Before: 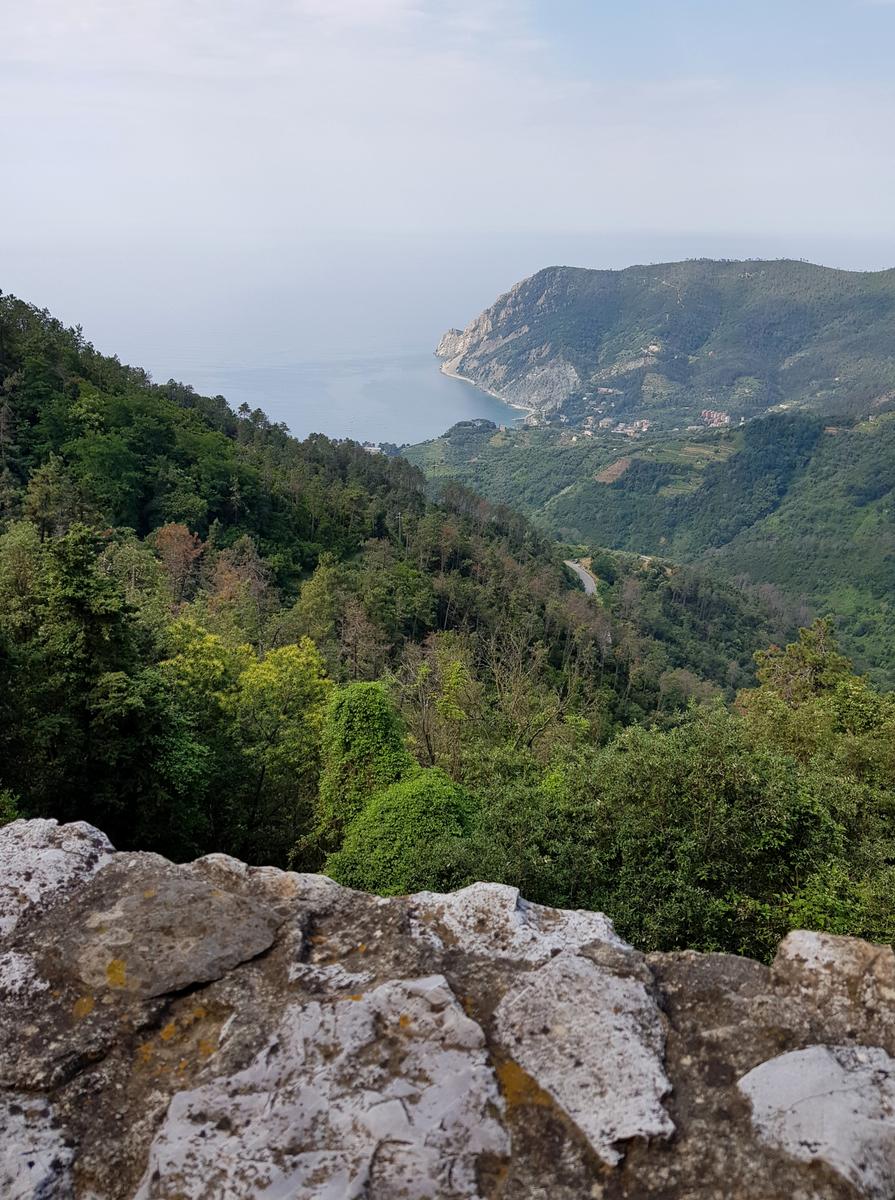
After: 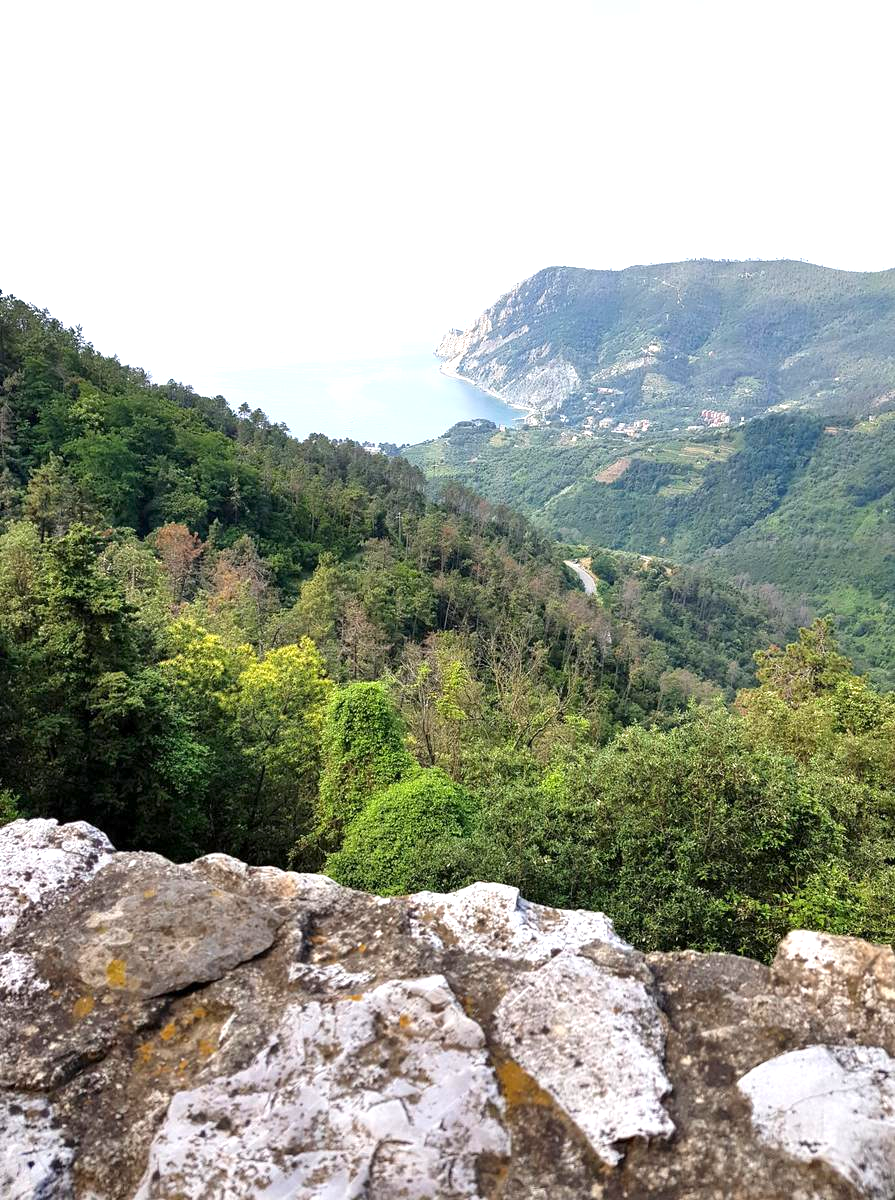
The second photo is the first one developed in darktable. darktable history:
exposure: exposure 1.207 EV, compensate highlight preservation false
